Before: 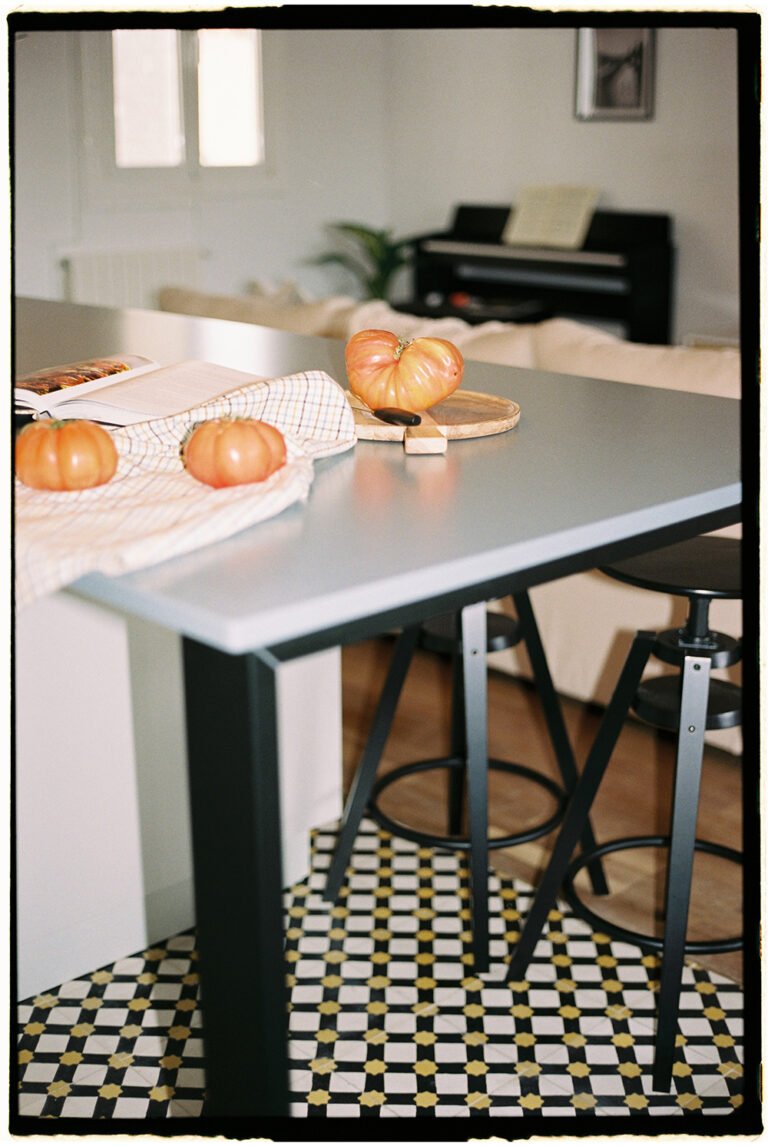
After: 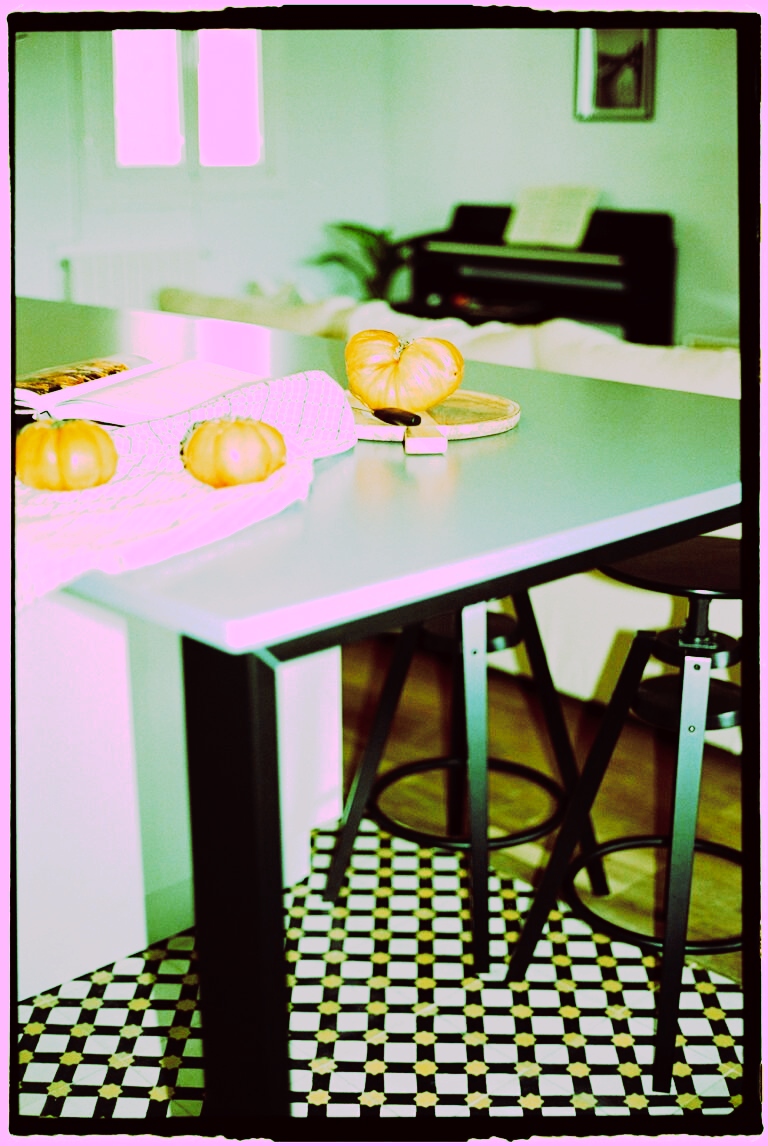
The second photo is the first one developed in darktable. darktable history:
tone curve: curves: ch0 [(0, 0) (0.003, 0.001) (0.011, 0.005) (0.025, 0.009) (0.044, 0.014) (0.069, 0.019) (0.1, 0.028) (0.136, 0.039) (0.177, 0.073) (0.224, 0.134) (0.277, 0.218) (0.335, 0.343) (0.399, 0.488) (0.468, 0.608) (0.543, 0.699) (0.623, 0.773) (0.709, 0.819) (0.801, 0.852) (0.898, 0.874) (1, 1)], preserve colors none
color look up table: target L [85.8, 86.8, 84, 66.16, 64.54, 68.74, 61.53, 60.9, 62.06, 61.25, 53.67, 49.23, 41.34, 26.59, 202.69, 90.28, 78.49, 76.47, 72.28, 50.87, 60.27, 47.13, 44.51, 31.8, 32.66, 6.684, 91.59, 84.73, 70.21, 60.66, 67.96, 58.52, 48.16, 43.45, 35.97, 36.48, 38.2, 28.99, 29.15, 21.08, 19.88, 88.81, 64.67, 65.07, 66.83, 55.68, 49.42, 35.95, 4.363], target a [45.12, 46.02, 32.38, -42.65, -33.55, -31.93, -57.49, -51.68, -33.12, -38.35, -45.62, -32.9, -22.8, -15.98, 0, 44.23, 25.16, 28.64, 38.48, 50.19, -11.6, 63.25, -7.093, 9.263, 27.47, 25.6, 46.87, 64.66, -18.08, 91.61, 63.79, -9.134, 14.16, 39.57, 53, 37.62, 14.01, -1.915, 46.01, 25.16, 26.19, 46.13, -31.67, -28.45, -18.34, -20.78, -25.81, -3.808, 1.251], target b [-36.36, 60.84, 84.58, 55.87, -66.47, 41.28, 30.68, 19.15, 49.91, 37.96, 37.87, 31.81, 14.42, 18.44, -0.002, -10.77, 76.3, 63.32, 24.65, 39.65, 28.77, 1.052, 28.2, 17.72, 24.8, 9.773, -27.97, -38.05, -2.208, -73.56, -48.29, -81.11, -31.08, -98.84, -117.69, -16.85, -75.54, -1.394, -113.67, -13.7, -34.57, -32.16, -72.53, -65.56, -65.74, -61.29, 1.101, -18.45, -9.711], num patches 49
